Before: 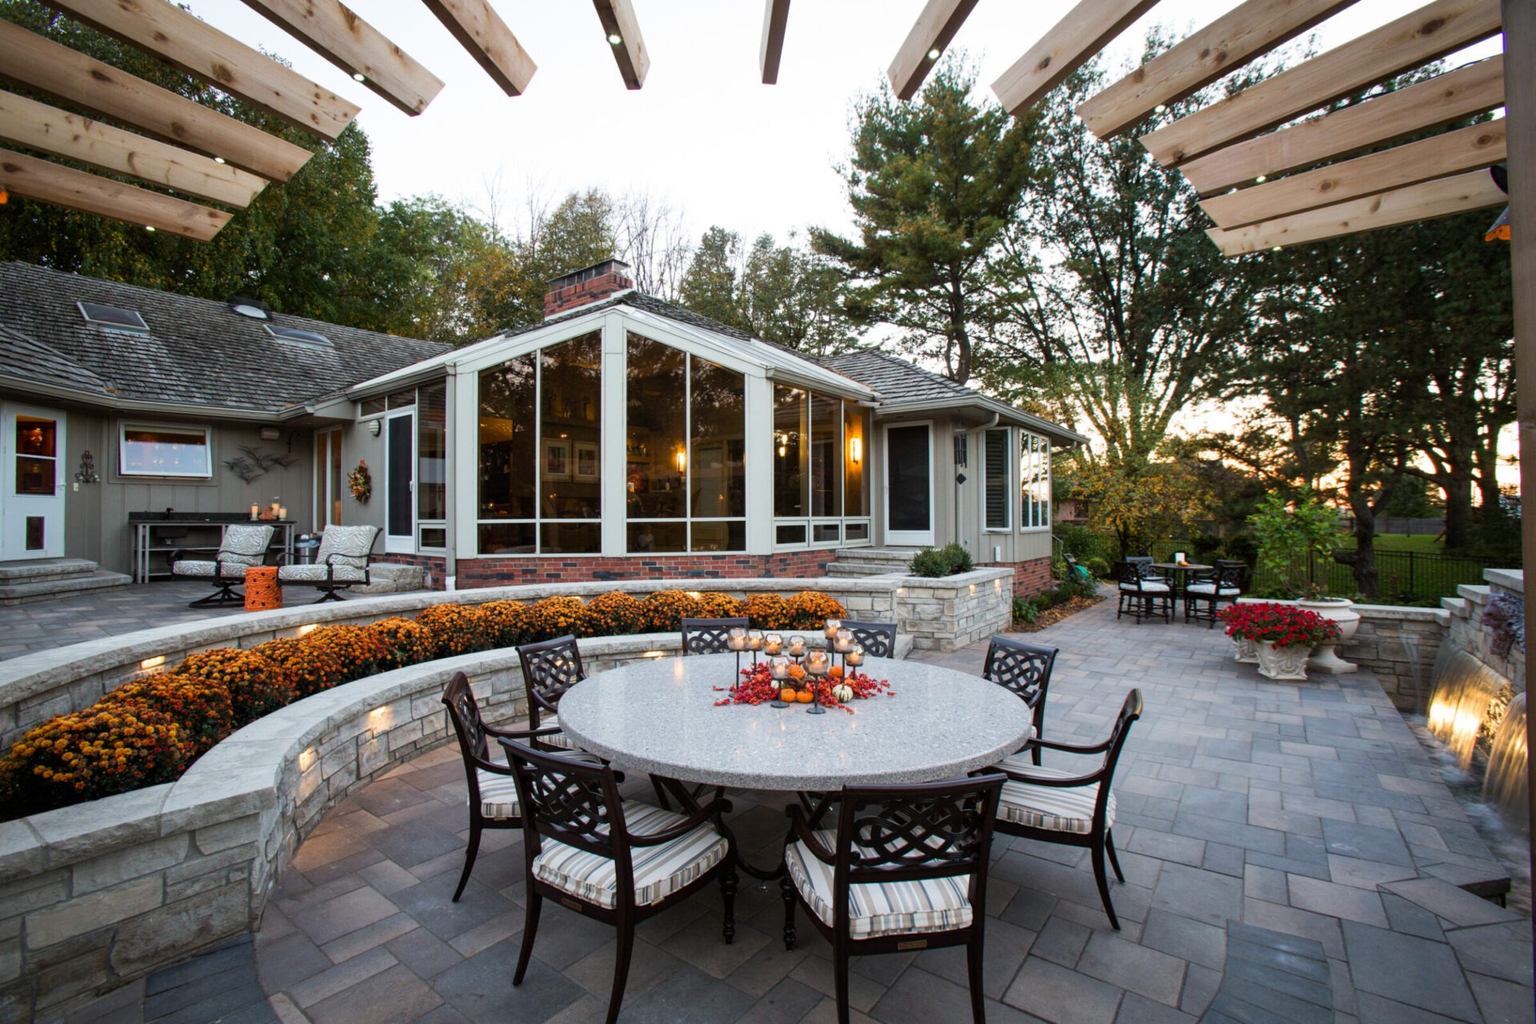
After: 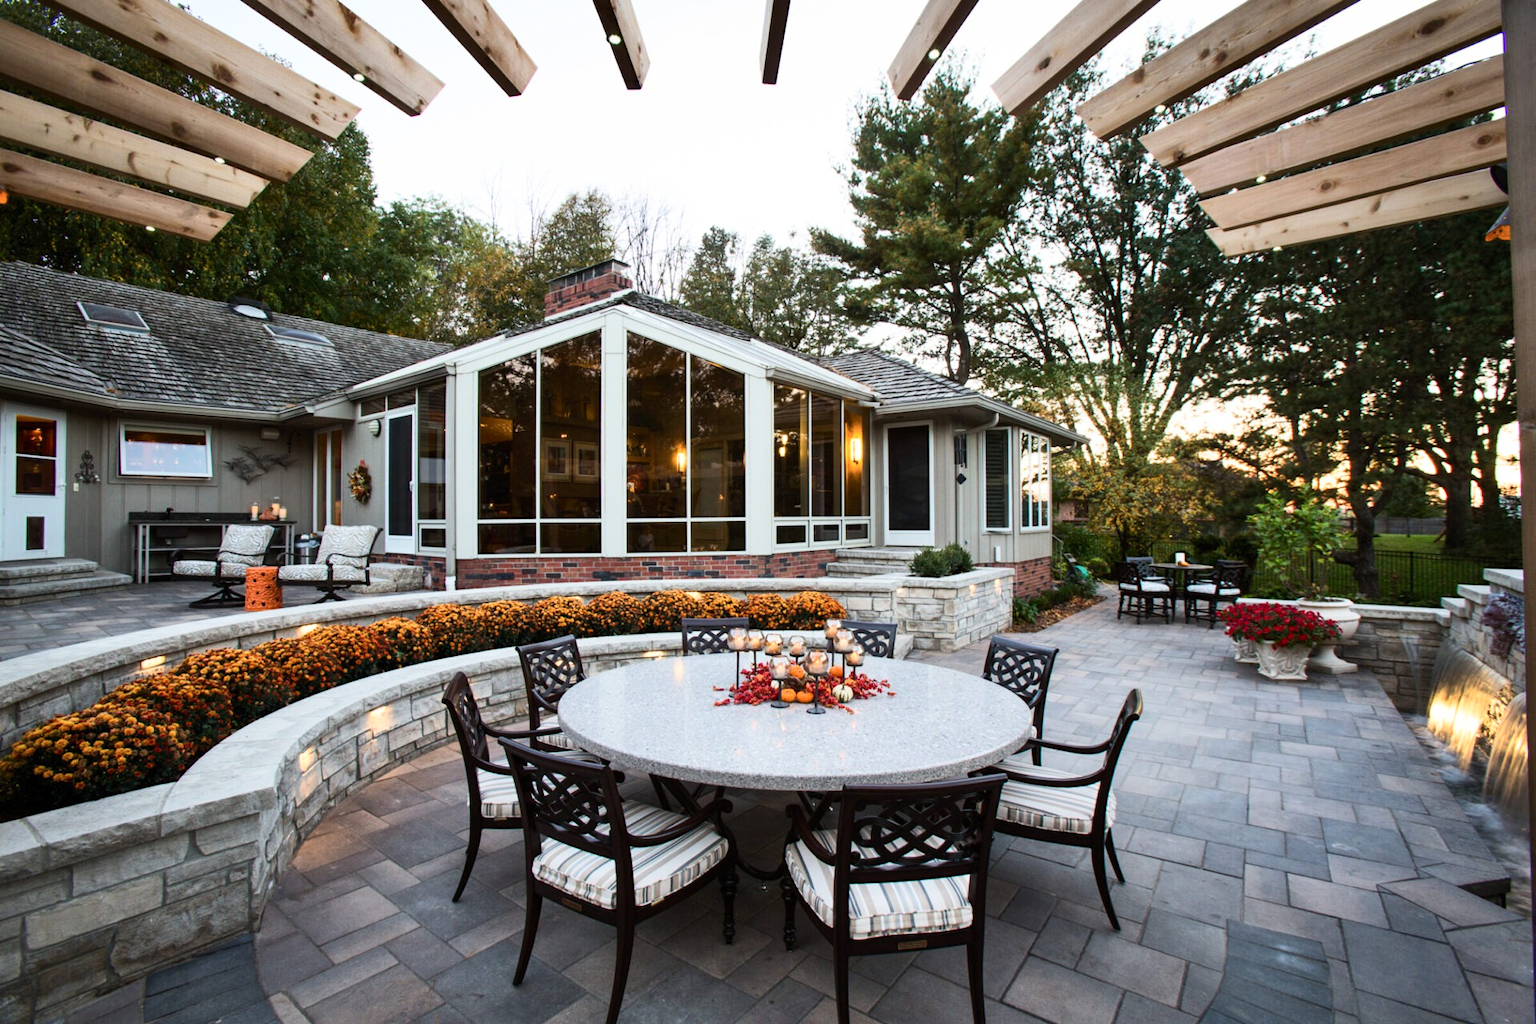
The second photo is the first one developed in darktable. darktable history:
shadows and highlights: low approximation 0.01, soften with gaussian
contrast brightness saturation: contrast 0.24, brightness 0.09
